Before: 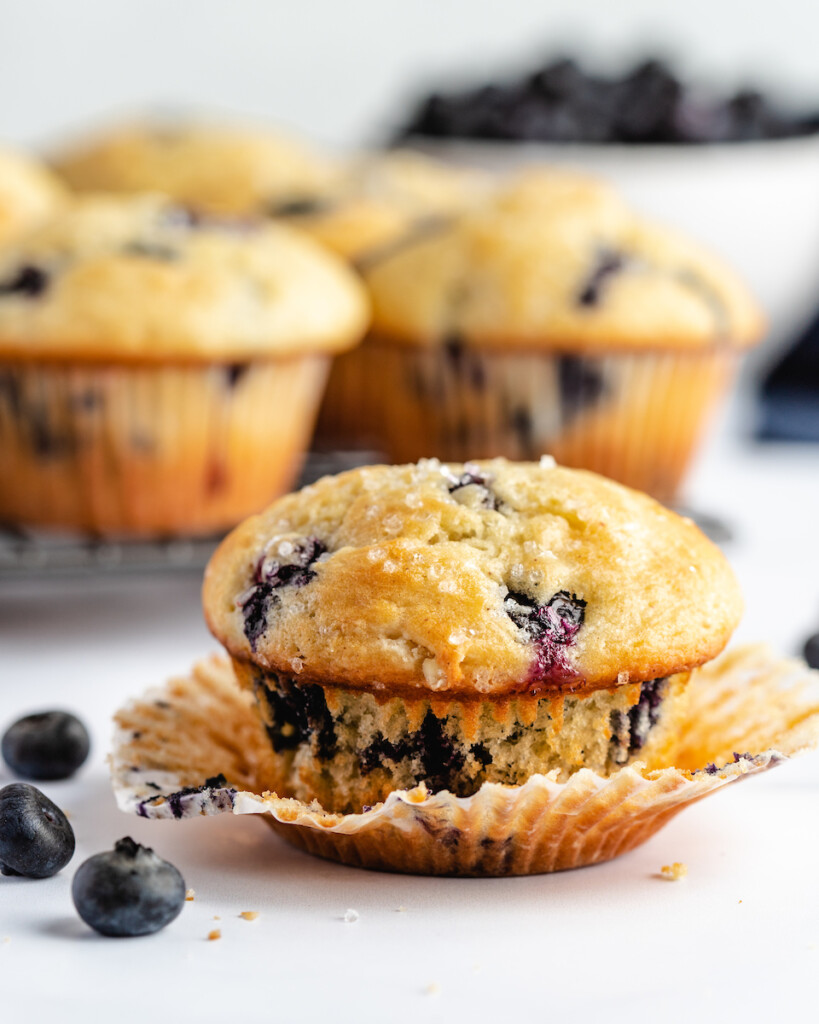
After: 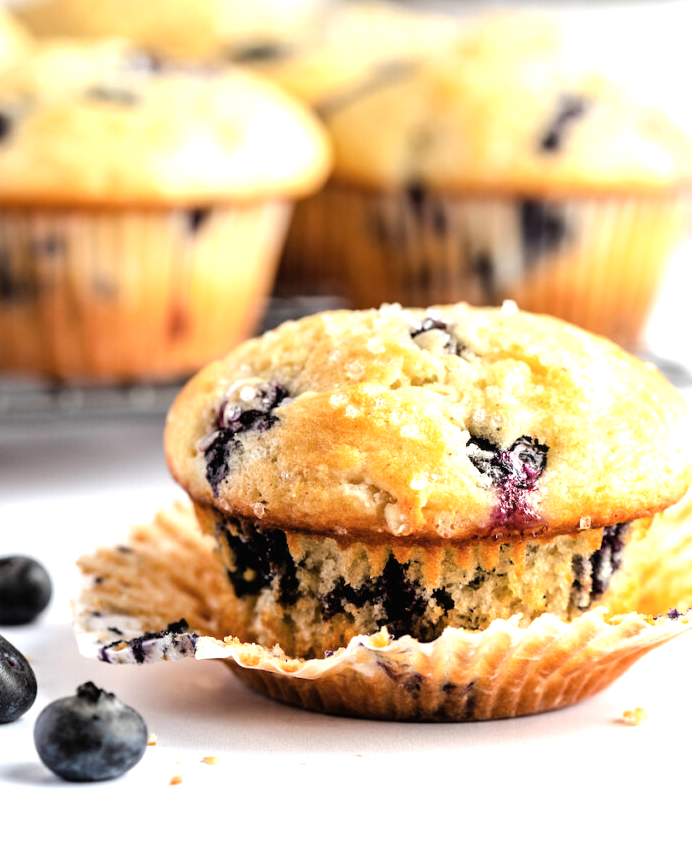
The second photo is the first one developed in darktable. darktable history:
contrast brightness saturation: saturation -0.083
crop and rotate: left 4.713%, top 15.158%, right 10.69%
tone equalizer: -8 EV -0.752 EV, -7 EV -0.723 EV, -6 EV -0.612 EV, -5 EV -0.361 EV, -3 EV 0.365 EV, -2 EV 0.6 EV, -1 EV 0.696 EV, +0 EV 0.734 EV
